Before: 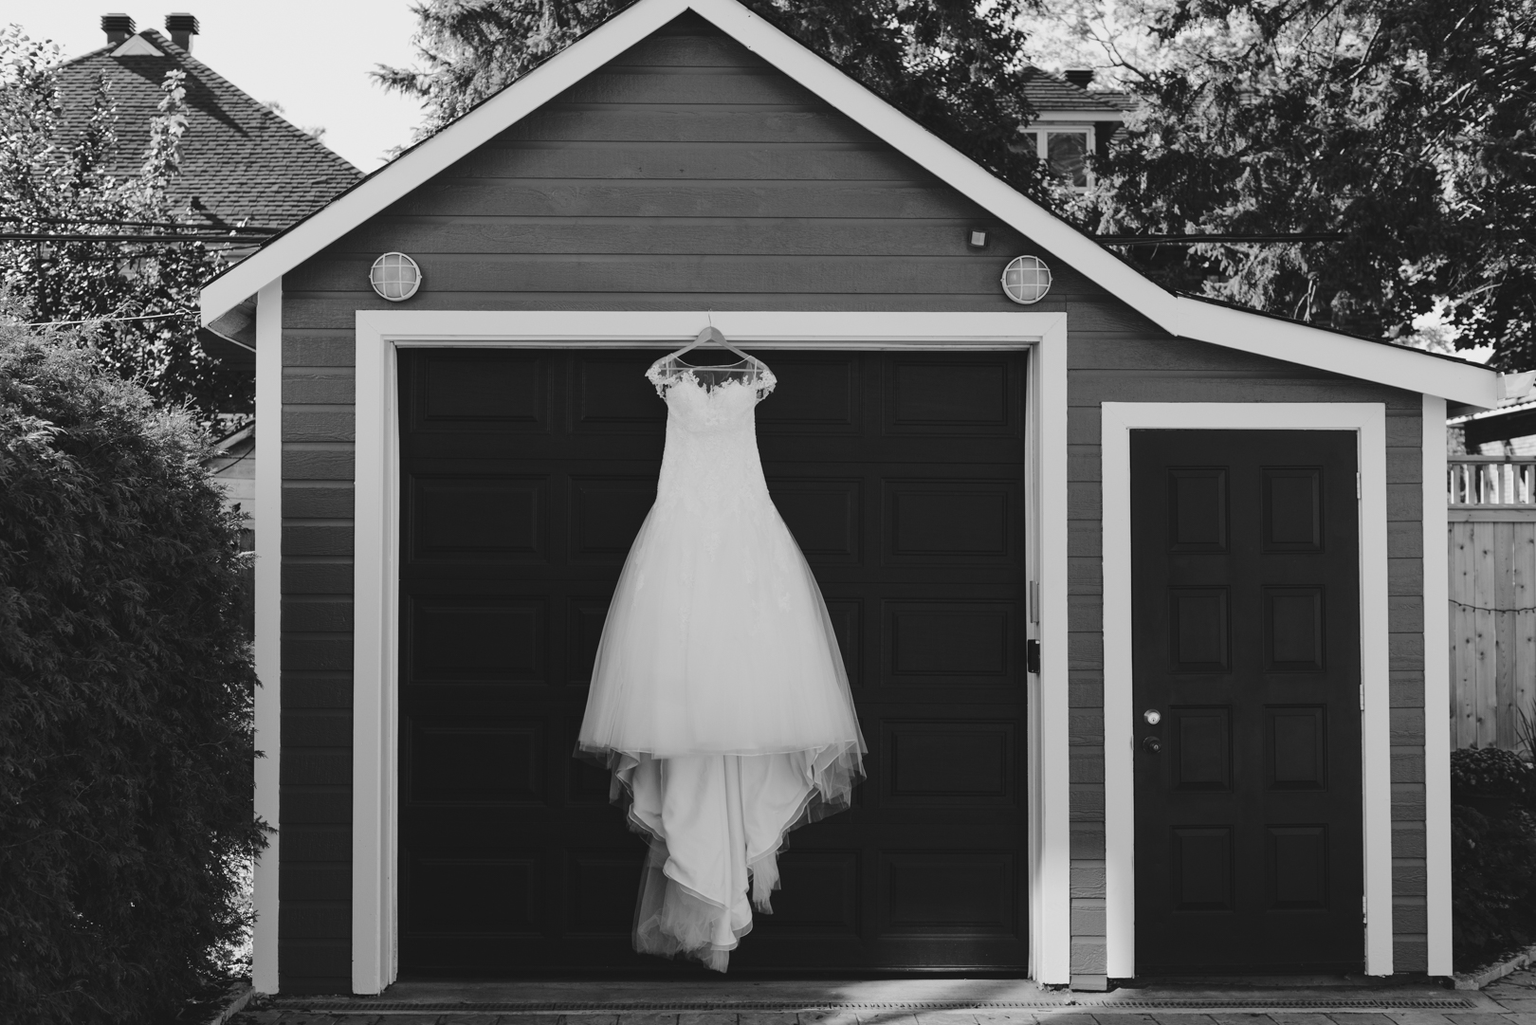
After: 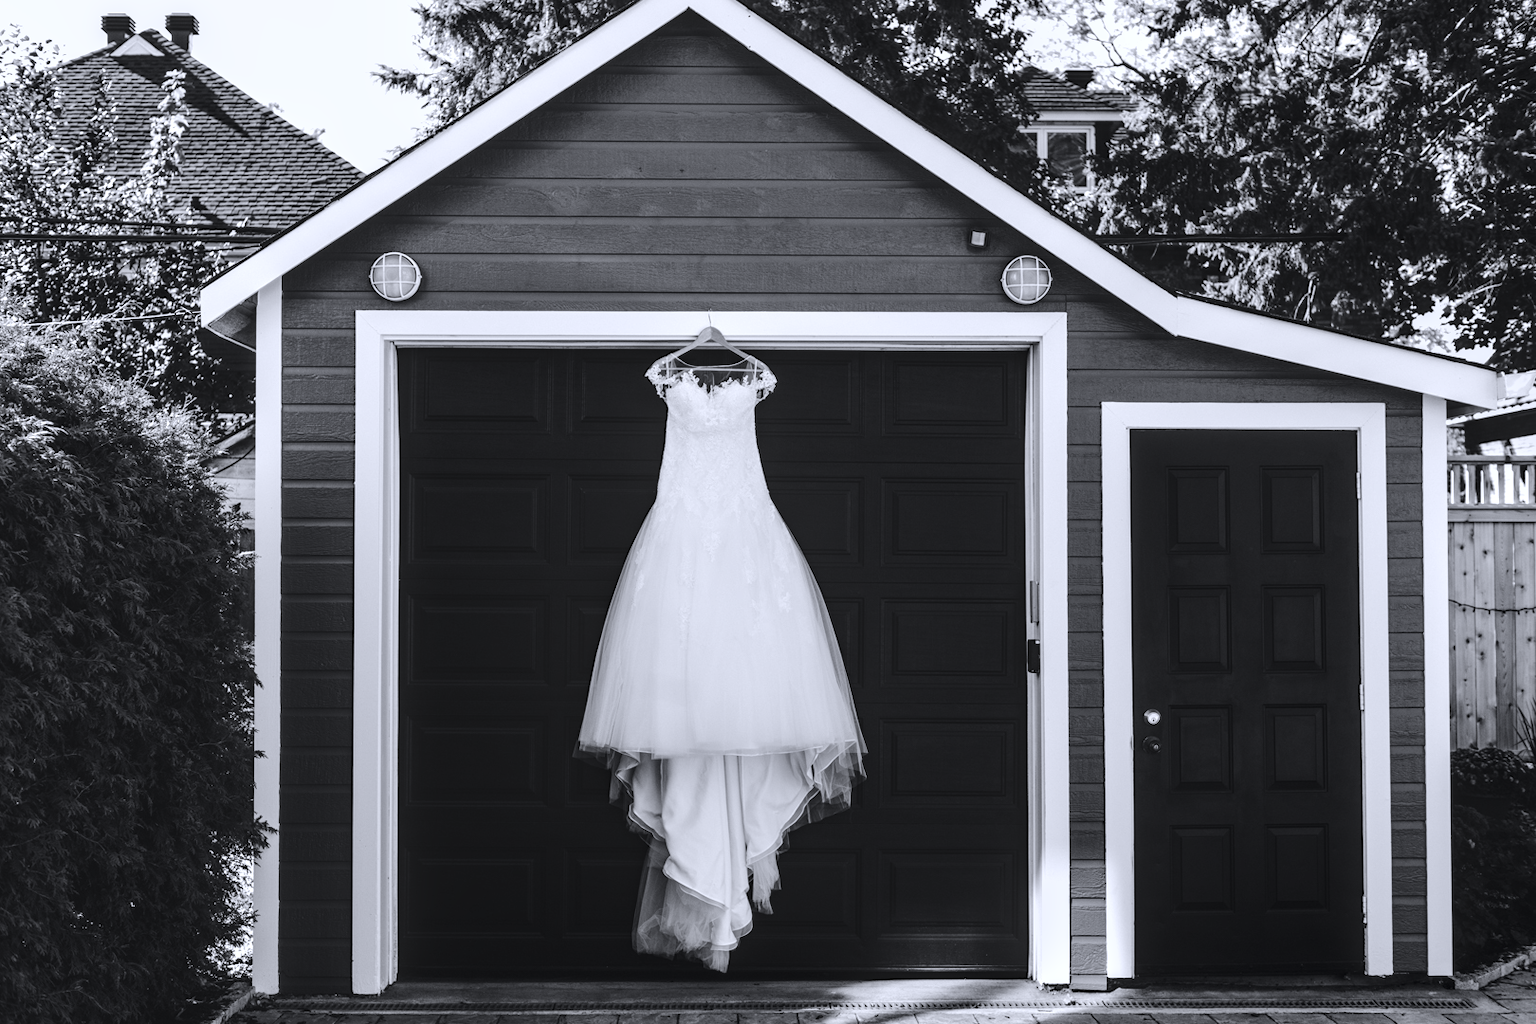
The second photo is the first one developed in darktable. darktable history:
shadows and highlights: radius 125.46, shadows 30.51, highlights -30.51, low approximation 0.01, soften with gaussian
tone equalizer: -8 EV -0.75 EV, -7 EV -0.7 EV, -6 EV -0.6 EV, -5 EV -0.4 EV, -3 EV 0.4 EV, -2 EV 0.6 EV, -1 EV 0.7 EV, +0 EV 0.75 EV, edges refinement/feathering 500, mask exposure compensation -1.57 EV, preserve details no
color calibration: illuminant as shot in camera, x 0.358, y 0.373, temperature 4628.91 K
local contrast: detail 130%
